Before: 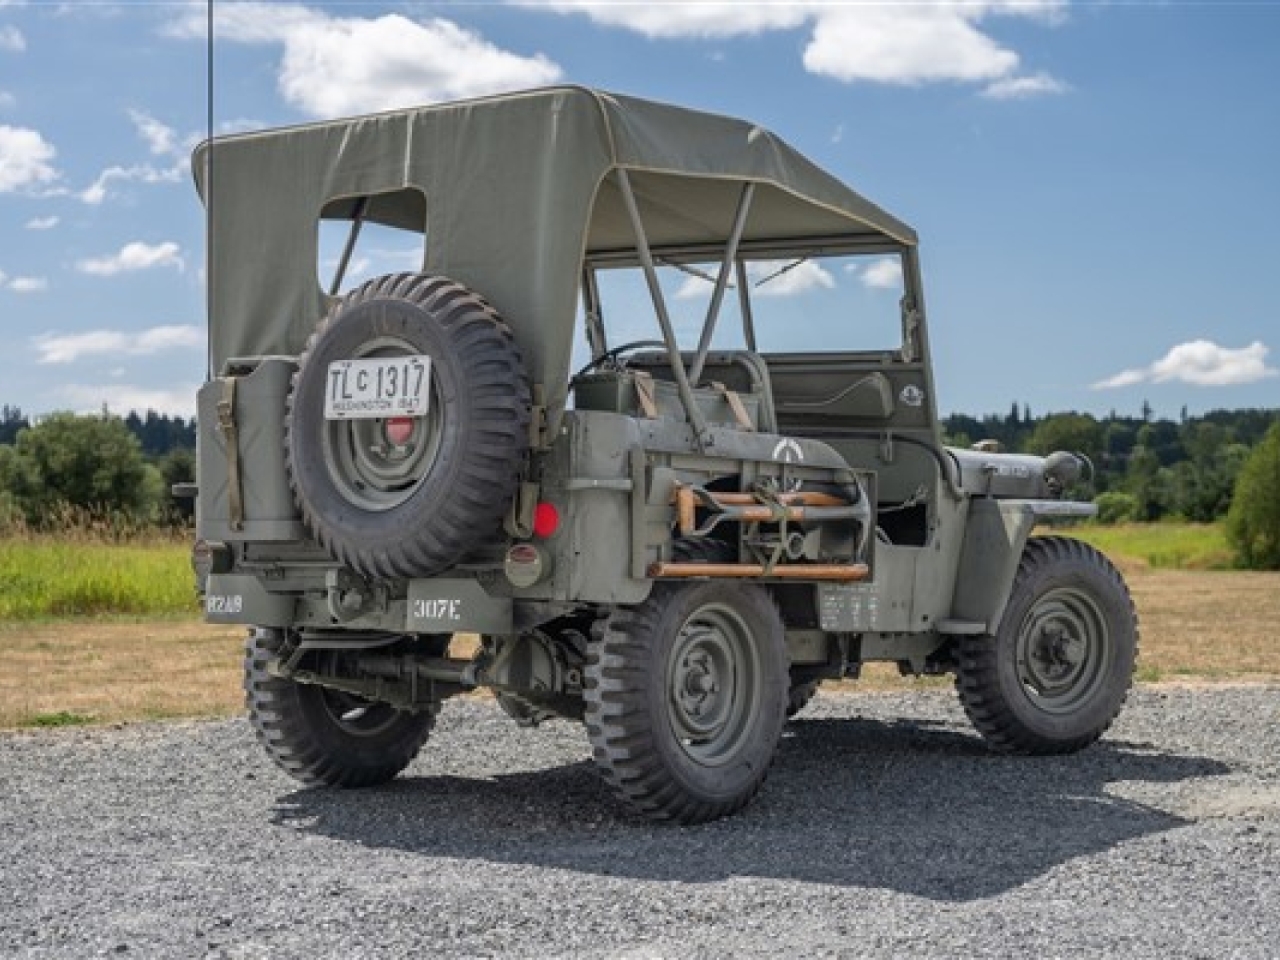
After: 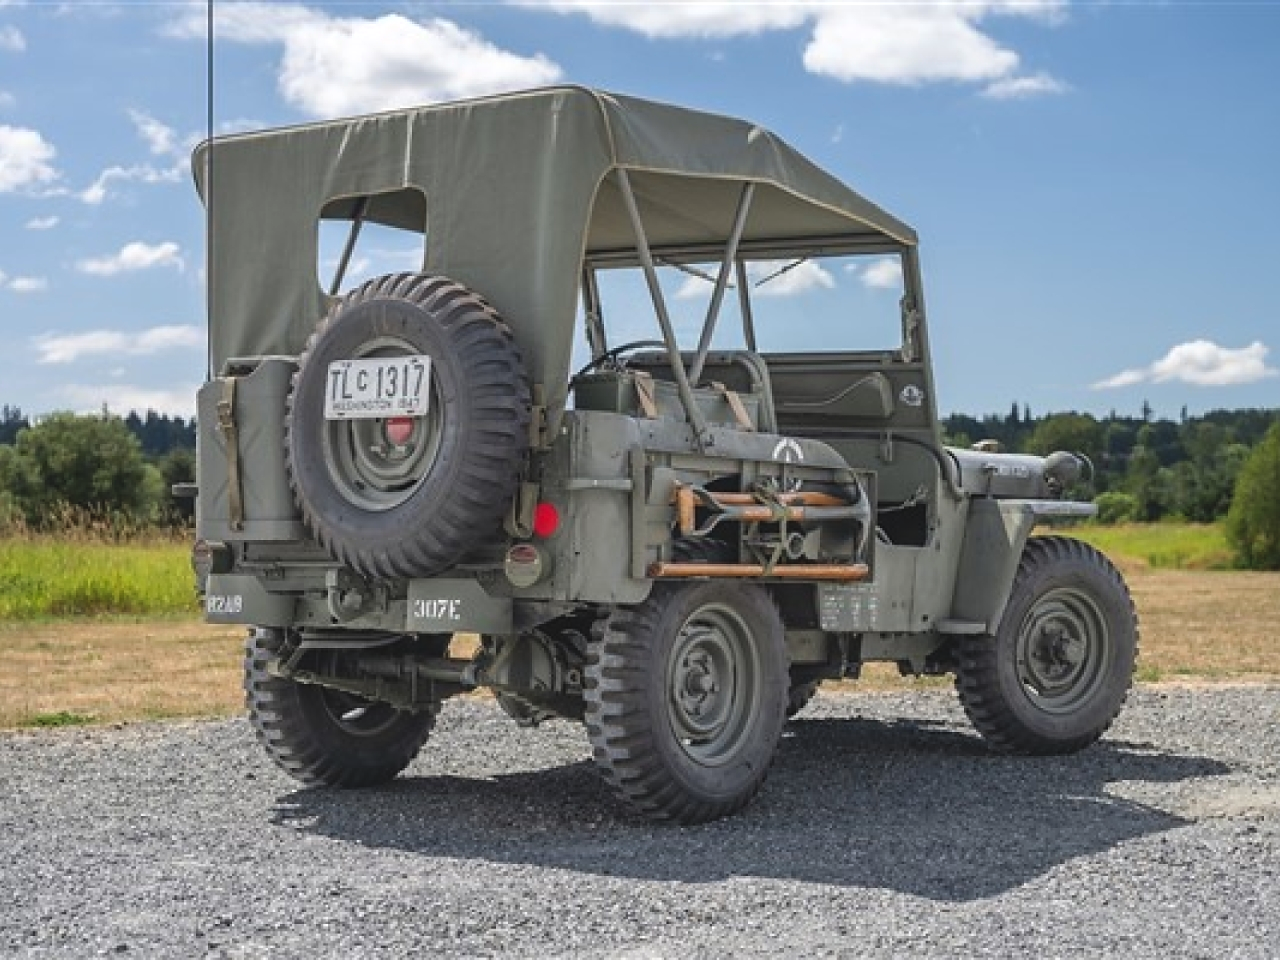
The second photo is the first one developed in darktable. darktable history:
sharpen: radius 1.899, amount 0.398, threshold 1.553
exposure: black level correction -0.009, exposure 0.07 EV, compensate highlight preservation false
contrast brightness saturation: contrast 0.039, saturation 0.073
tone curve: curves: ch0 [(0, 0) (0.003, 0.003) (0.011, 0.011) (0.025, 0.025) (0.044, 0.044) (0.069, 0.069) (0.1, 0.099) (0.136, 0.135) (0.177, 0.177) (0.224, 0.224) (0.277, 0.276) (0.335, 0.334) (0.399, 0.398) (0.468, 0.467) (0.543, 0.547) (0.623, 0.626) (0.709, 0.712) (0.801, 0.802) (0.898, 0.898) (1, 1)], preserve colors none
